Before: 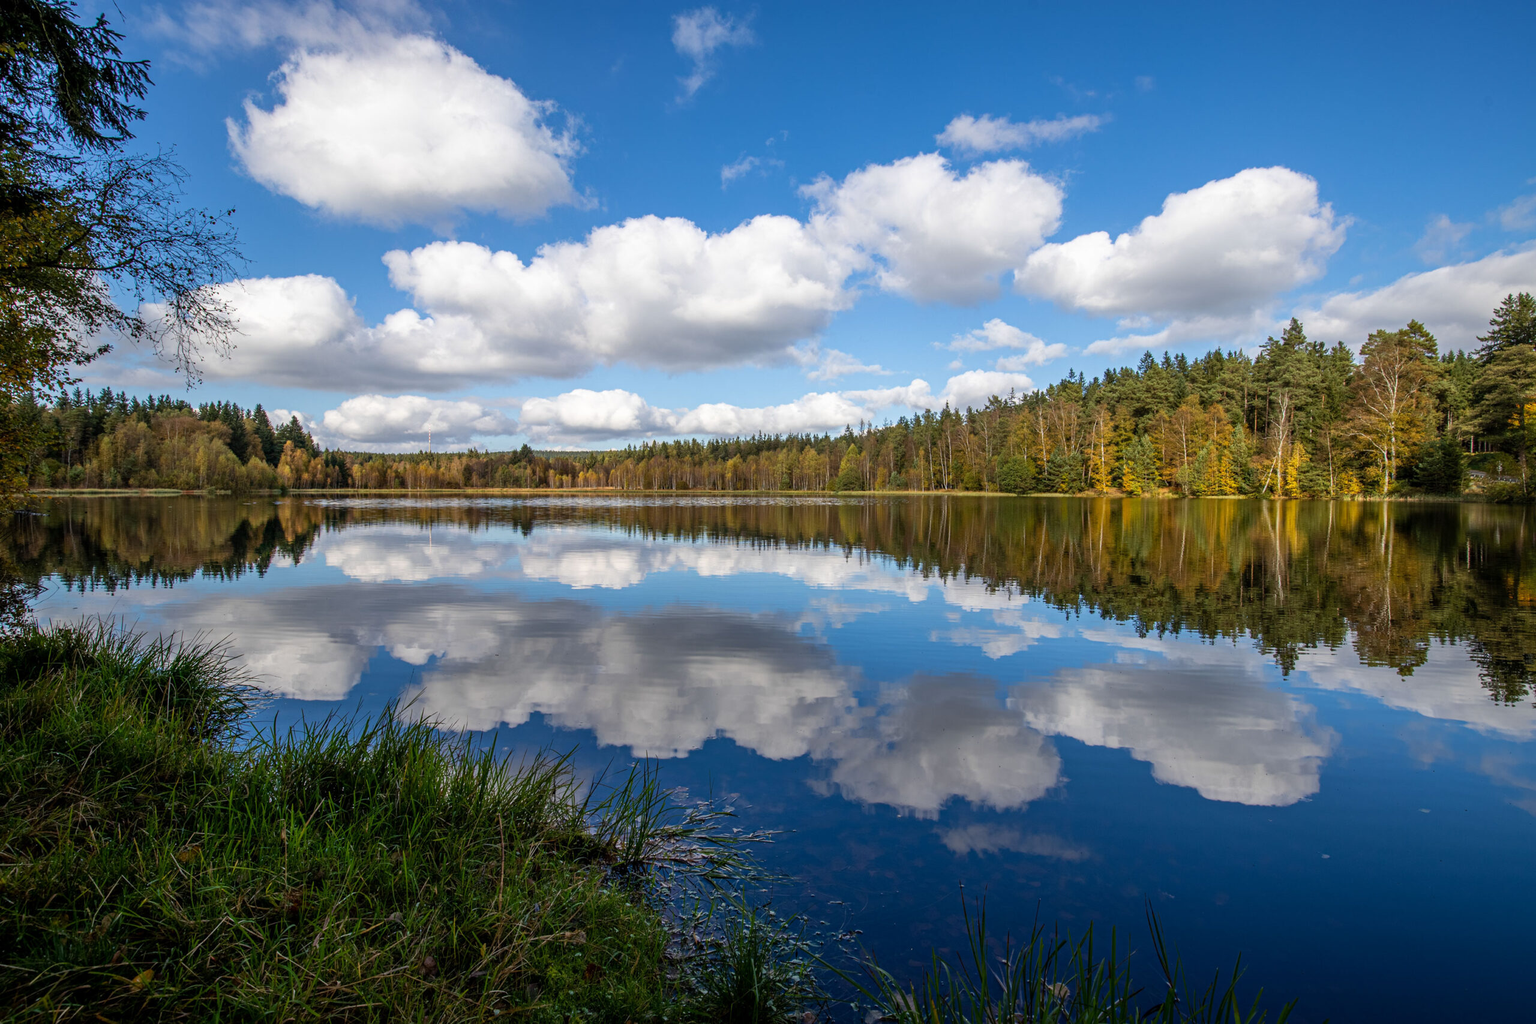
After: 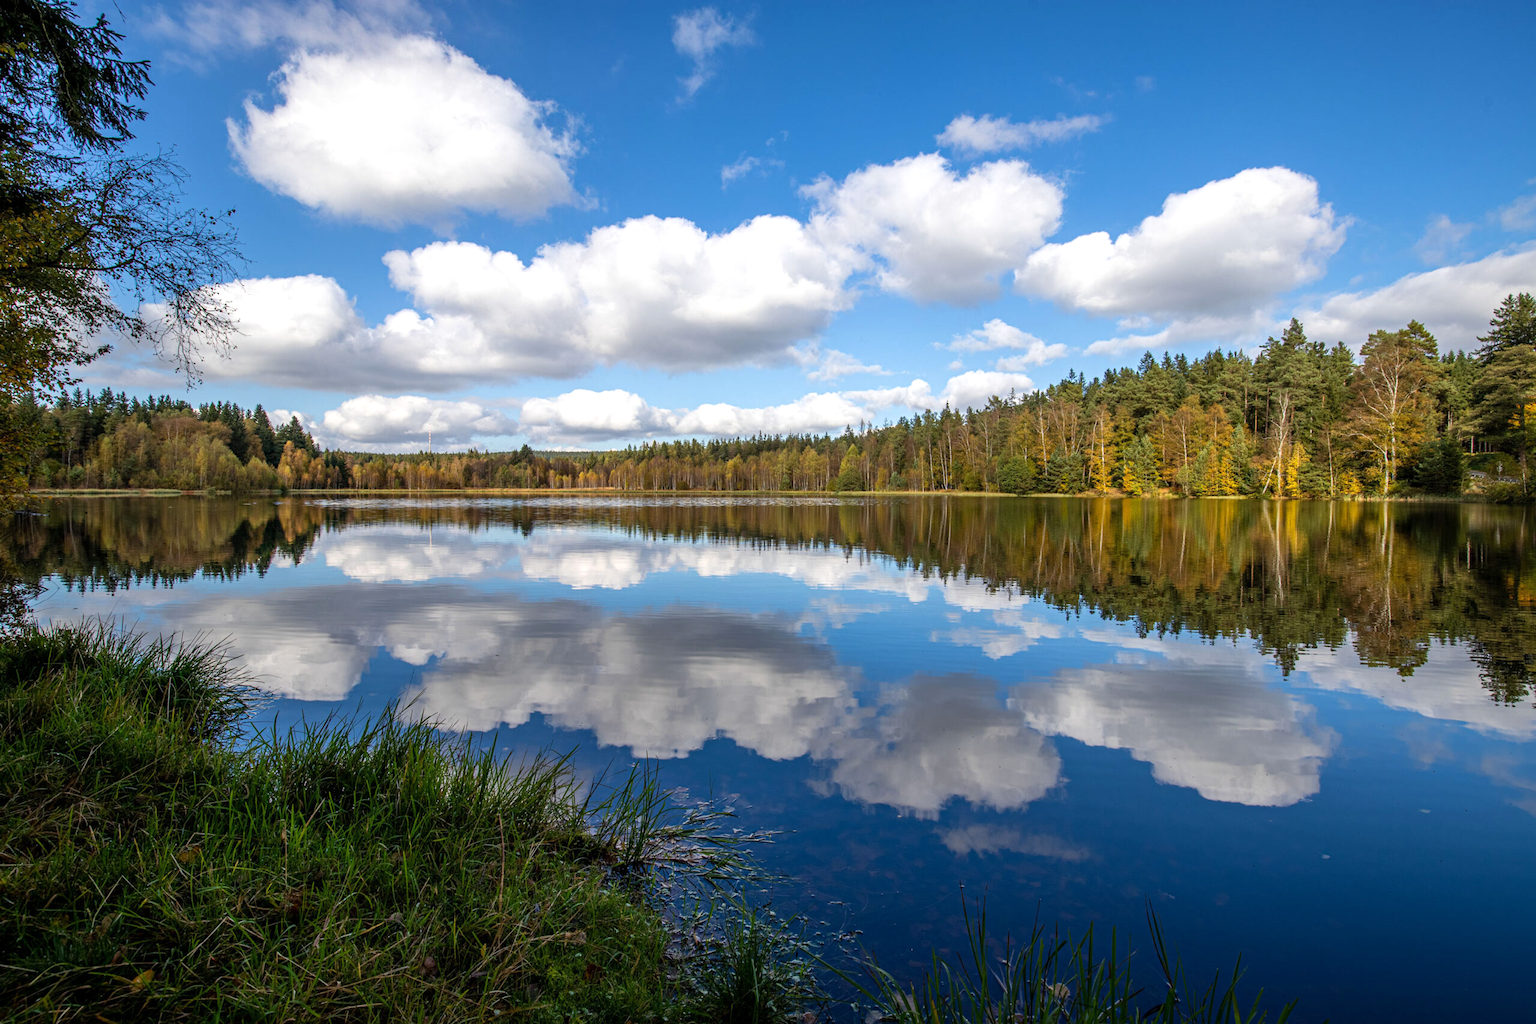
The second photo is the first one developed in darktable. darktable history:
exposure: exposure 0.214 EV, compensate highlight preservation false
